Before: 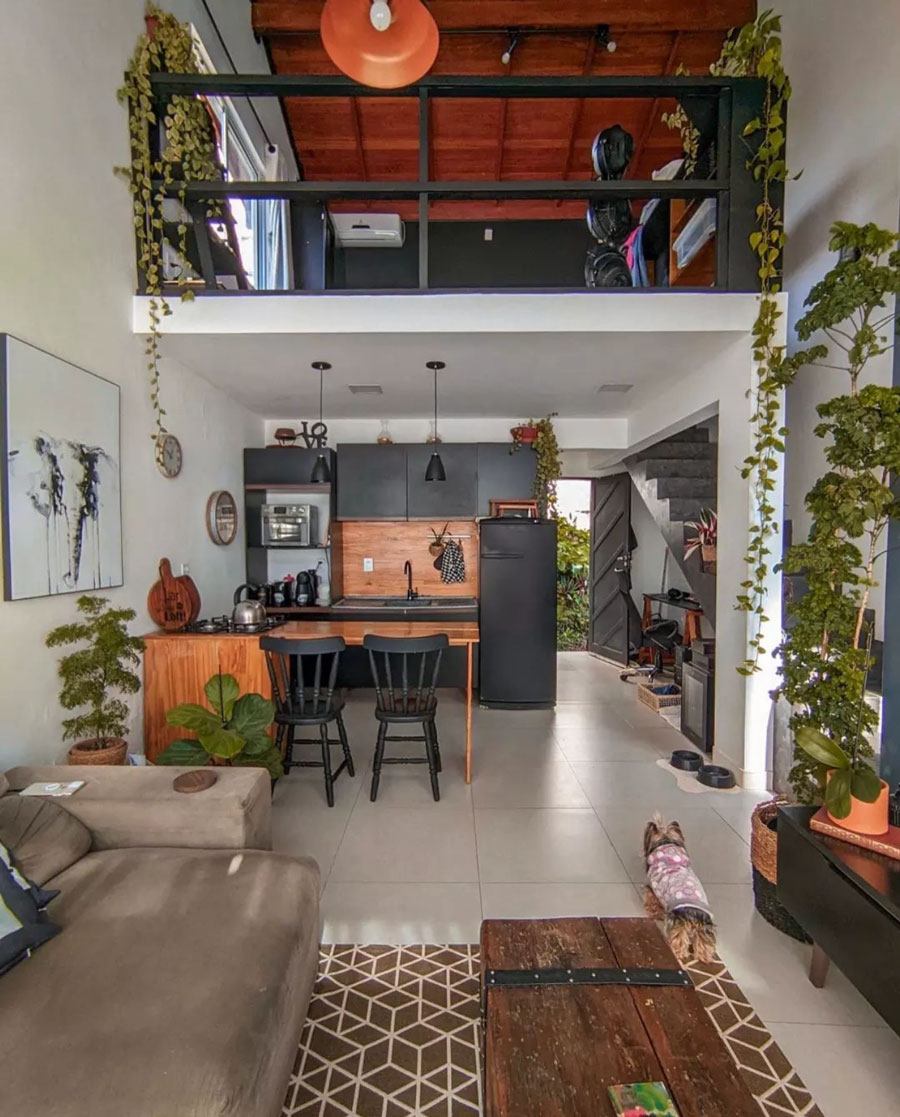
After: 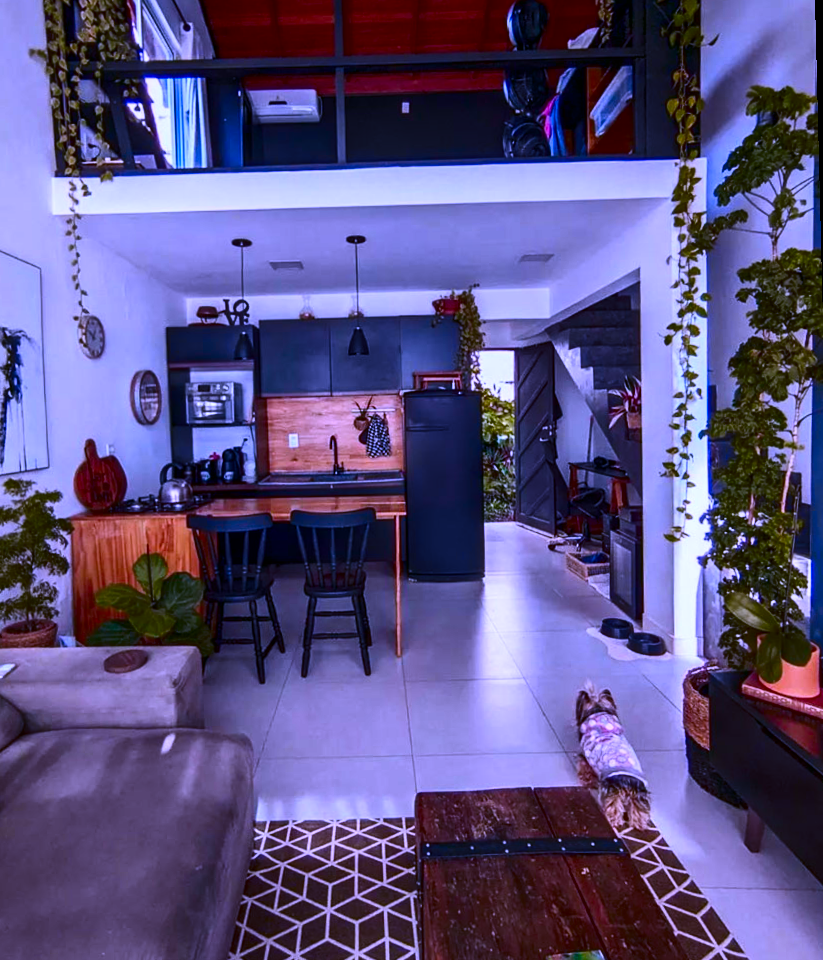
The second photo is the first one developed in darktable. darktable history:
contrast brightness saturation: contrast 0.22, brightness -0.19, saturation 0.24
crop and rotate: left 8.262%, top 9.226%
white balance: red 0.98, blue 1.61
rotate and perspective: rotation -1.42°, crop left 0.016, crop right 0.984, crop top 0.035, crop bottom 0.965
